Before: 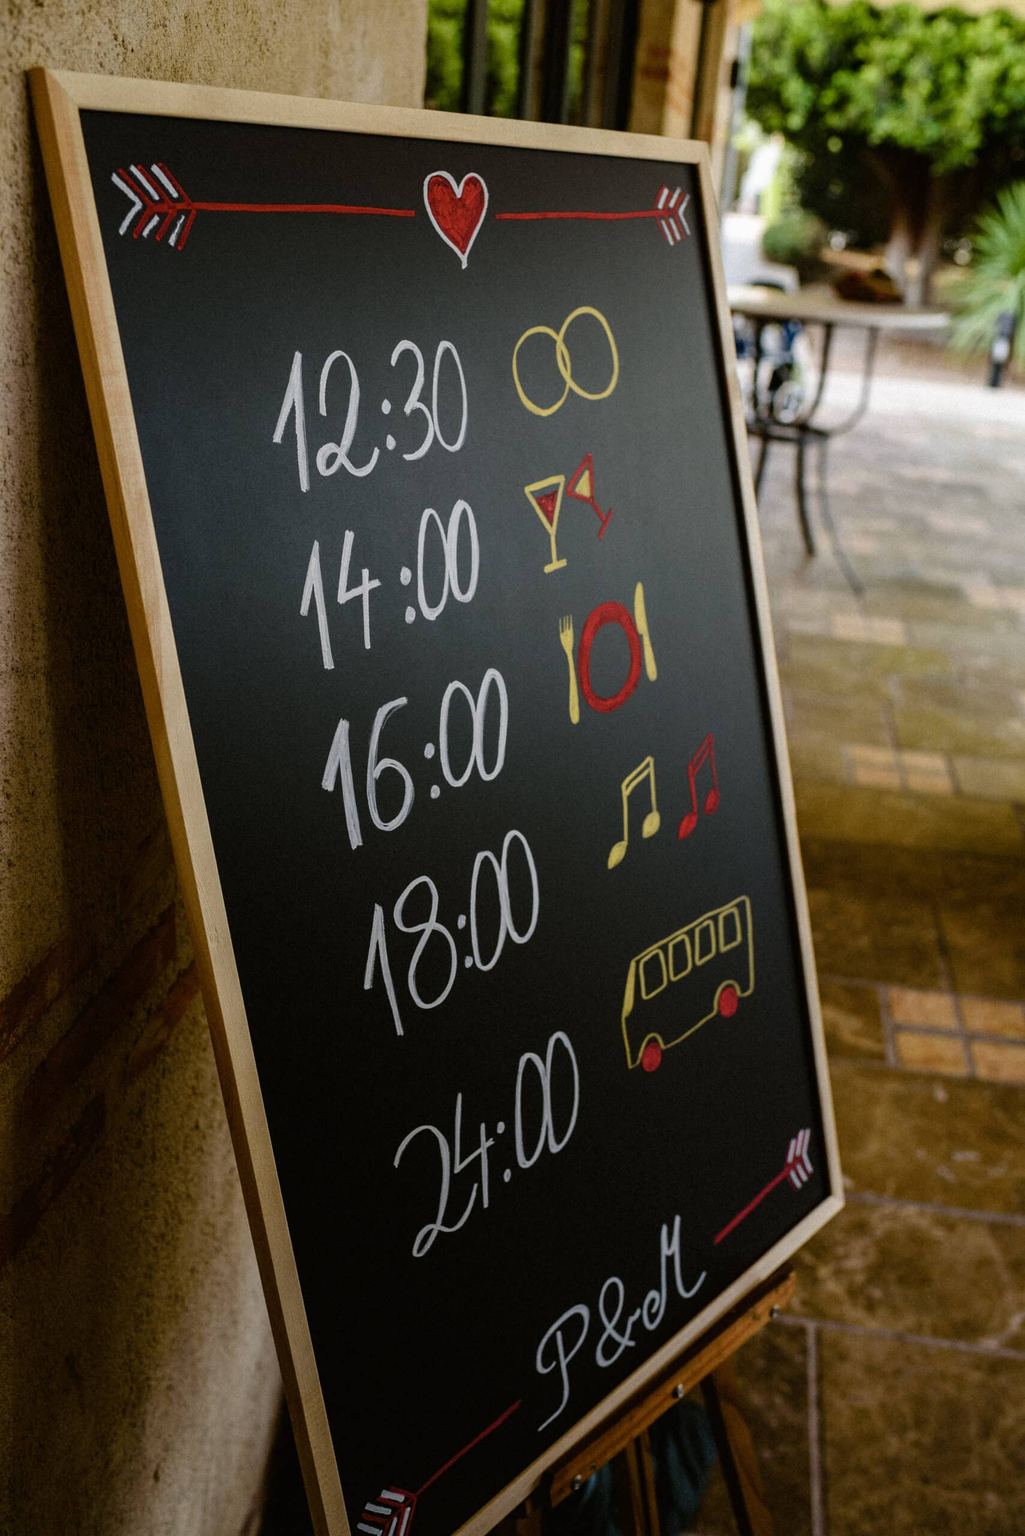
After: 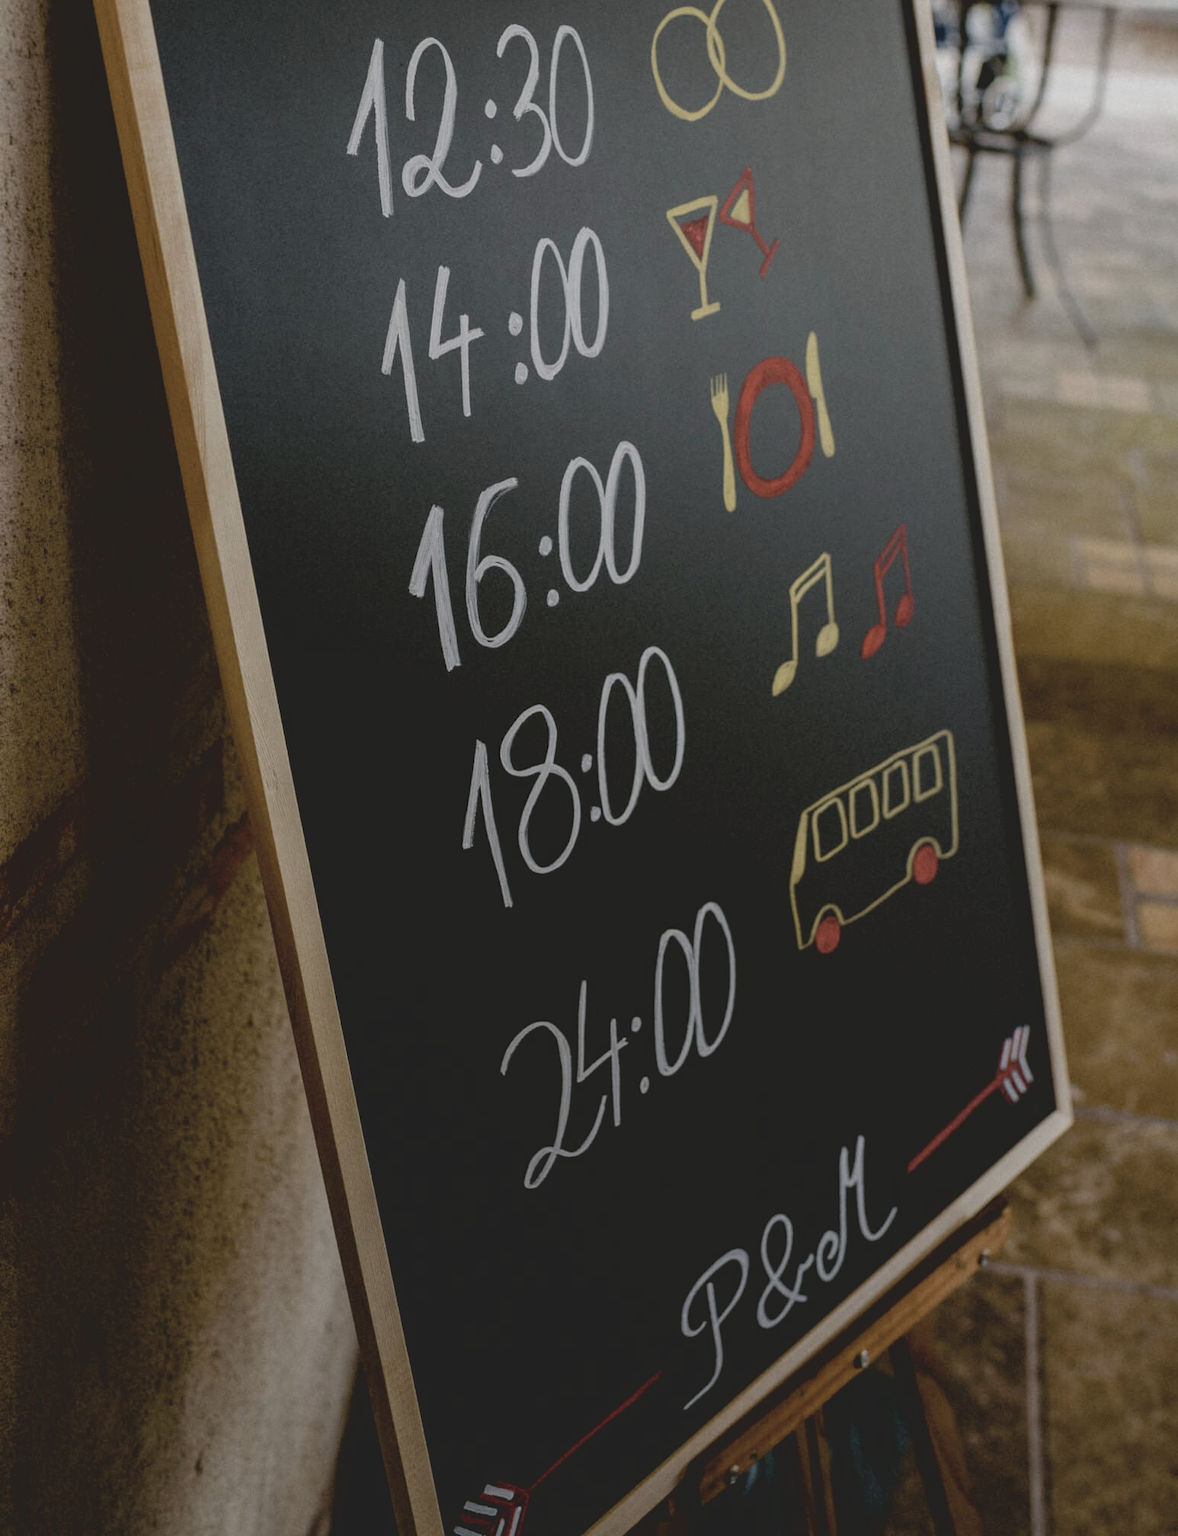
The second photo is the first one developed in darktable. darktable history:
contrast brightness saturation: contrast -0.26, saturation -0.43
crop: top 20.916%, right 9.437%, bottom 0.316%
exposure: black level correction 0.007, compensate highlight preservation false
